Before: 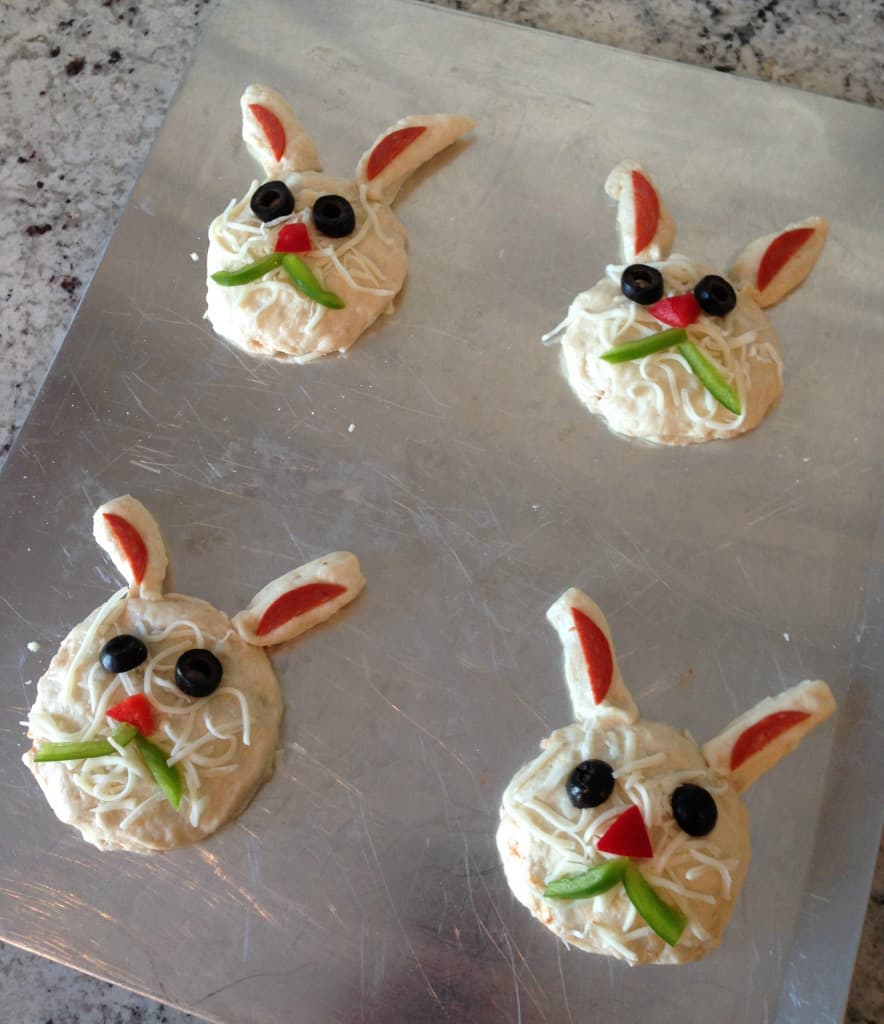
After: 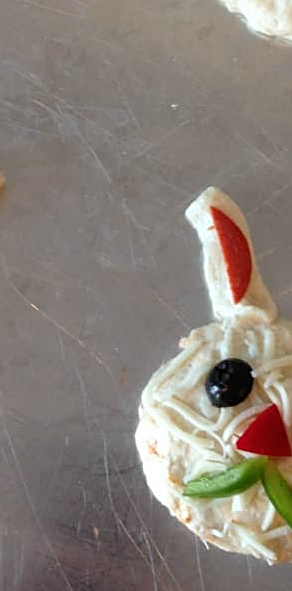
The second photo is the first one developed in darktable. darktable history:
sharpen: on, module defaults
crop: left 40.878%, top 39.176%, right 25.993%, bottom 3.081%
